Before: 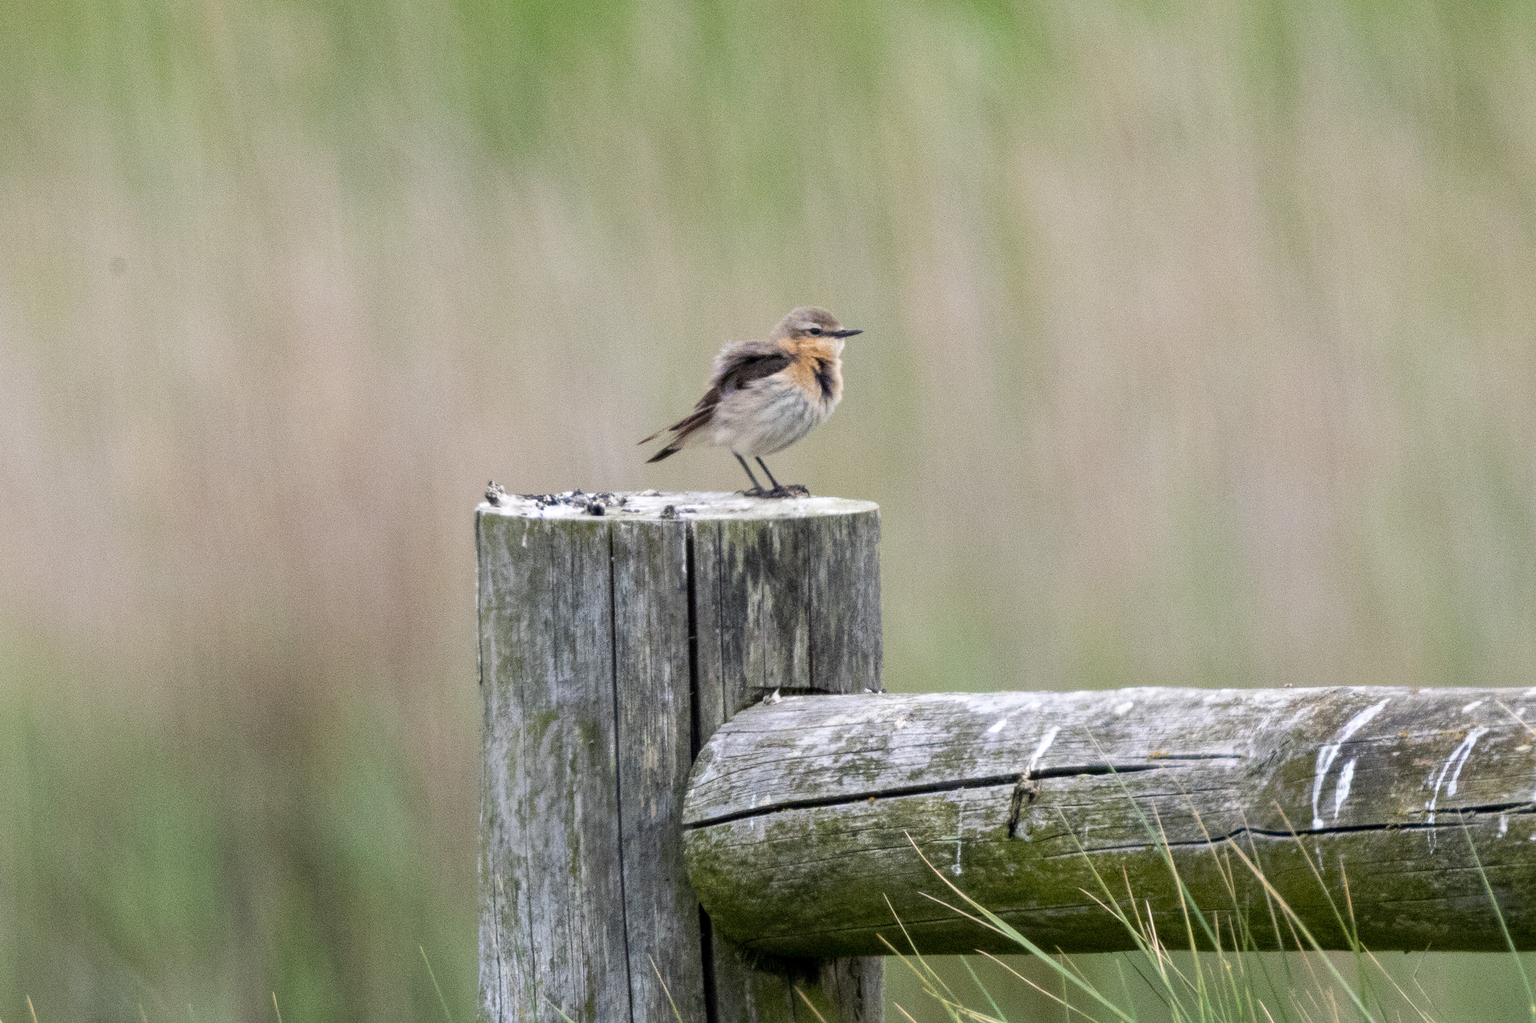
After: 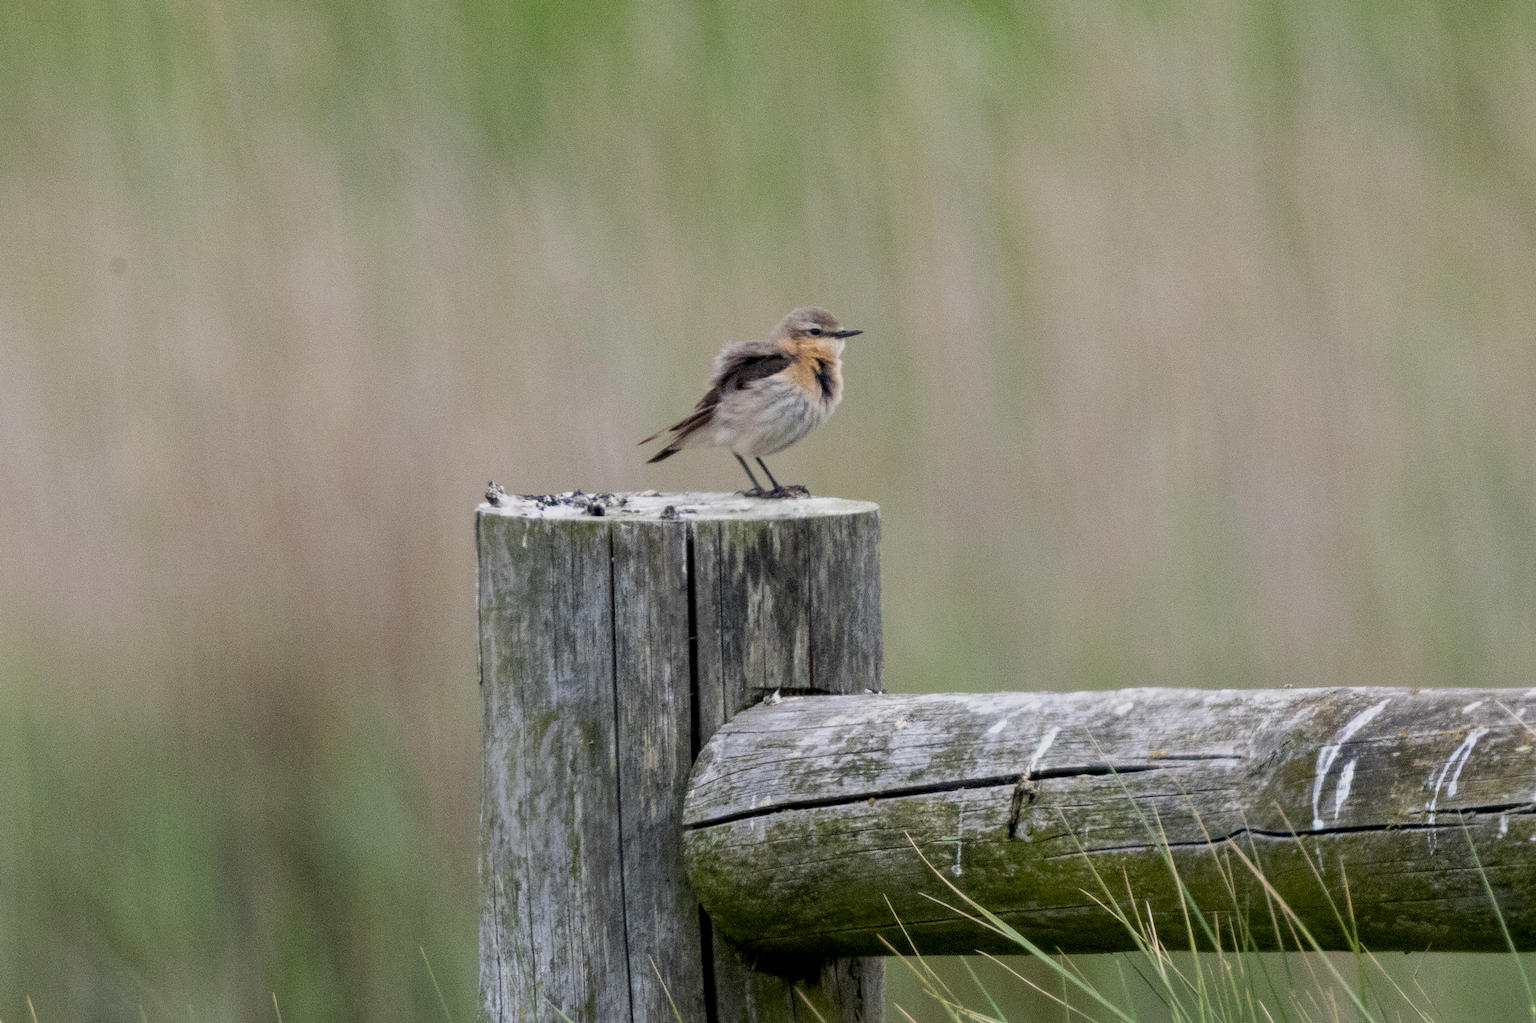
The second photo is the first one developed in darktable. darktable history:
exposure: black level correction 0.005, exposure 0.279 EV, compensate exposure bias true, compensate highlight preservation false
